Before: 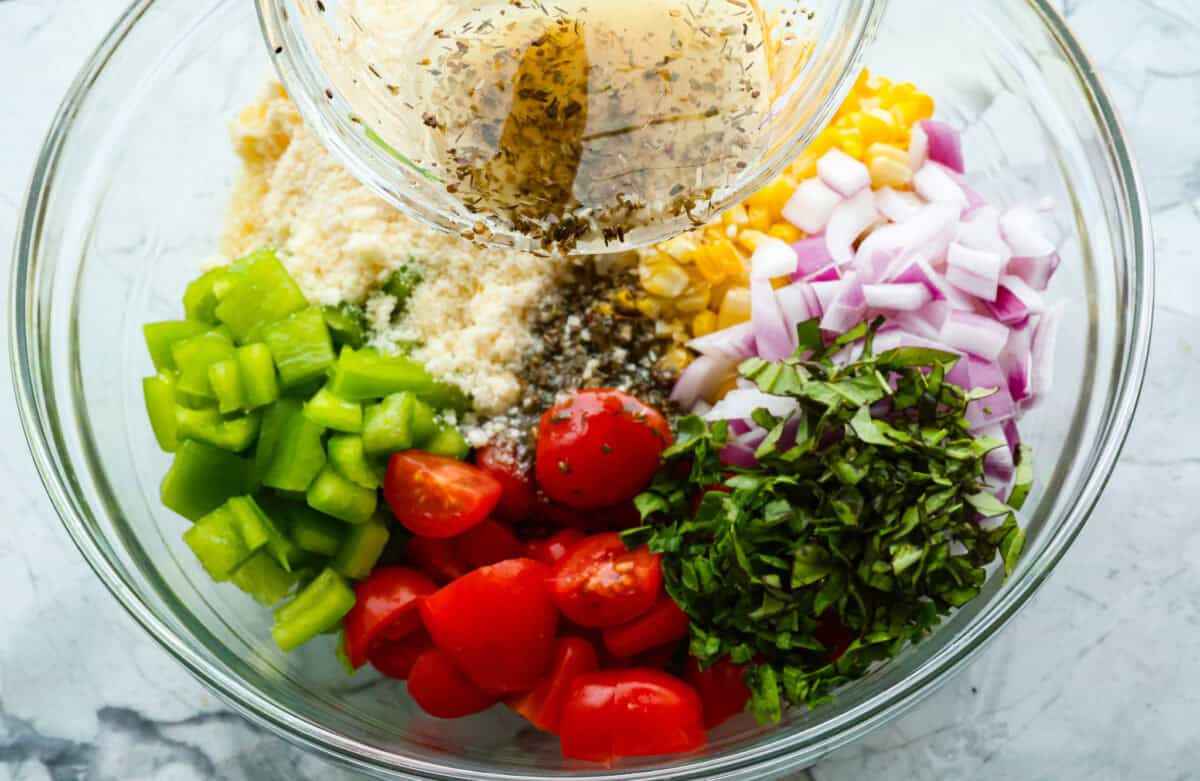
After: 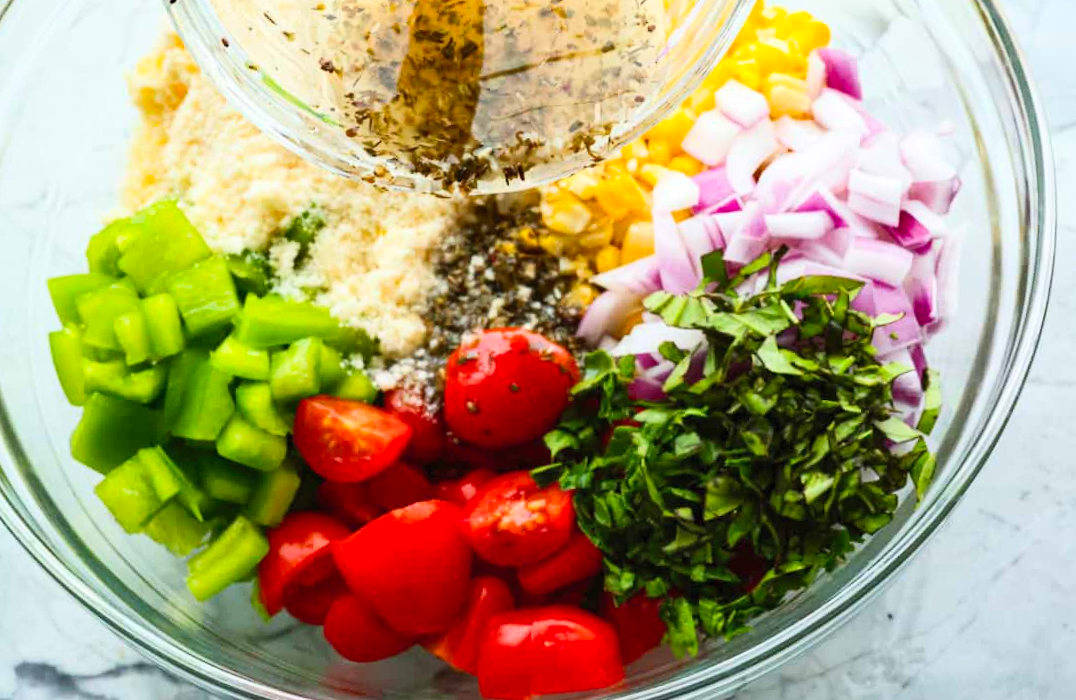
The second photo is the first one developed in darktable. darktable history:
crop and rotate: angle 1.96°, left 5.673%, top 5.673%
contrast brightness saturation: contrast 0.2, brightness 0.16, saturation 0.22
shadows and highlights: shadows 37.27, highlights -28.18, soften with gaussian
